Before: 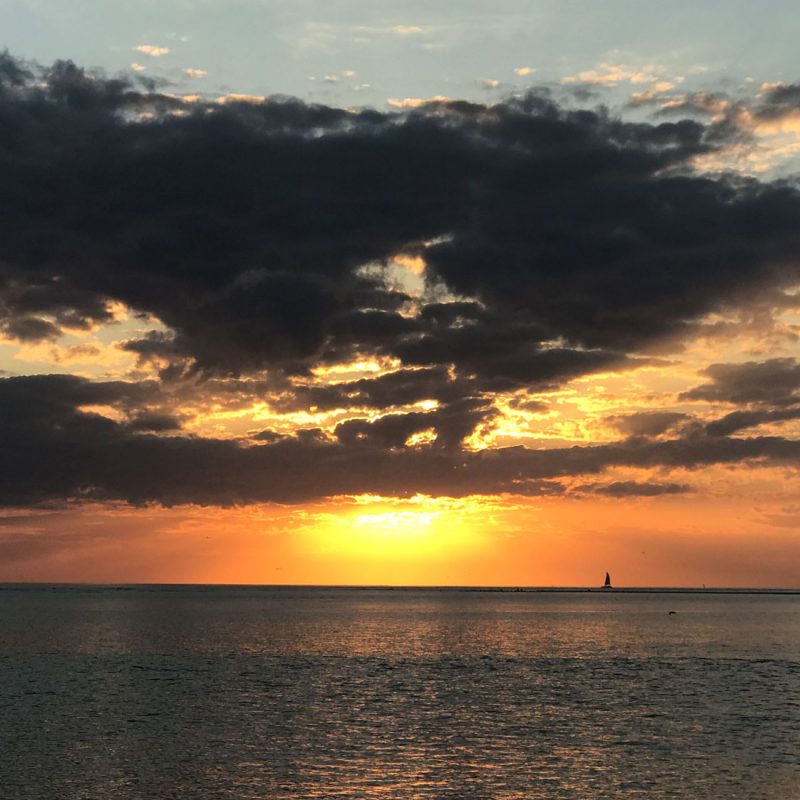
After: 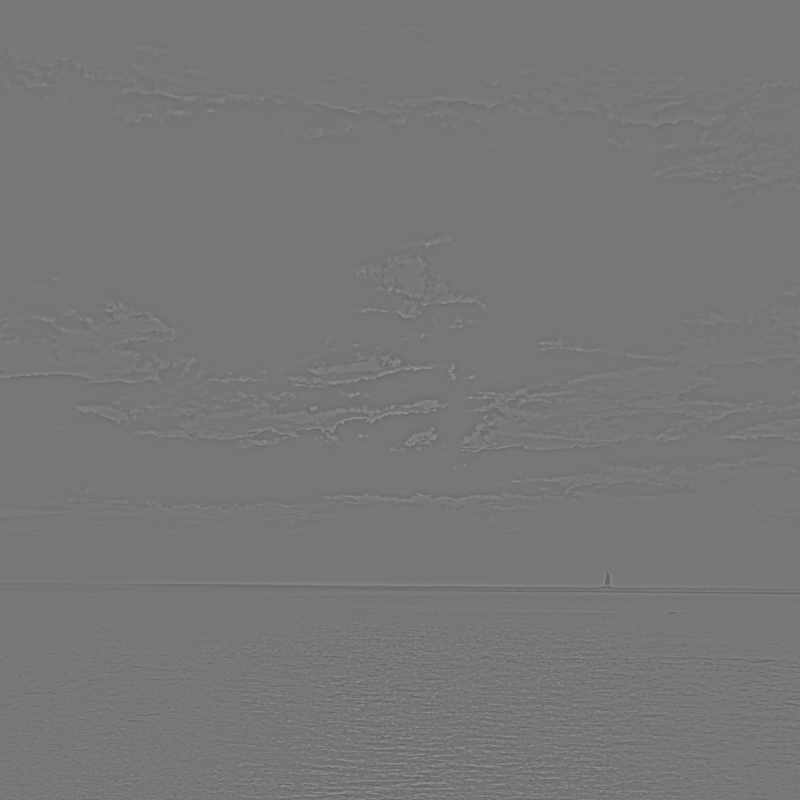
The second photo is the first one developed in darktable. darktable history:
white balance: red 0.983, blue 1.036
highpass: sharpness 5.84%, contrast boost 8.44%
